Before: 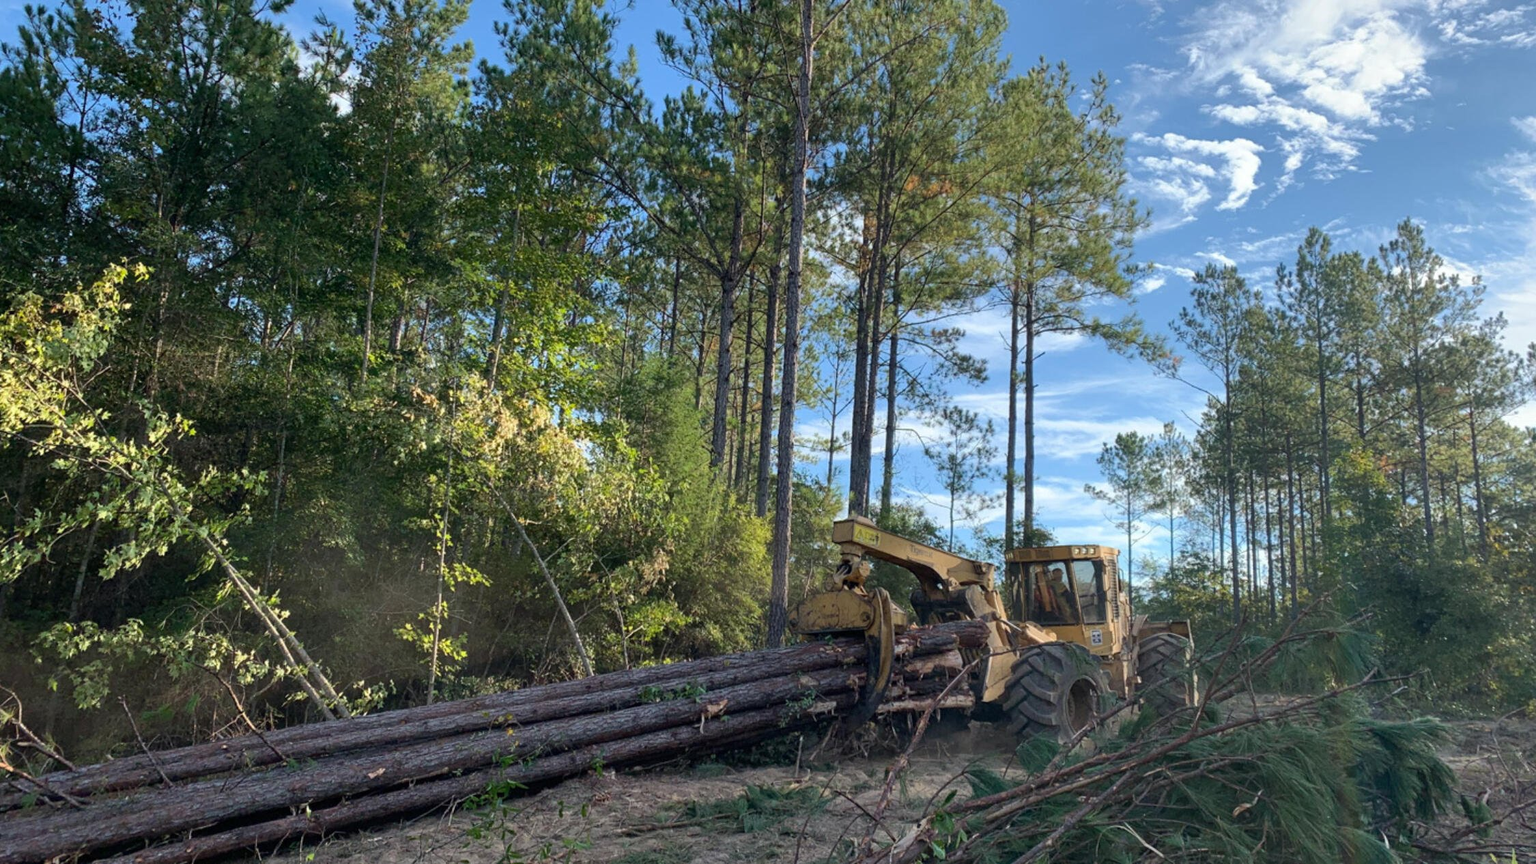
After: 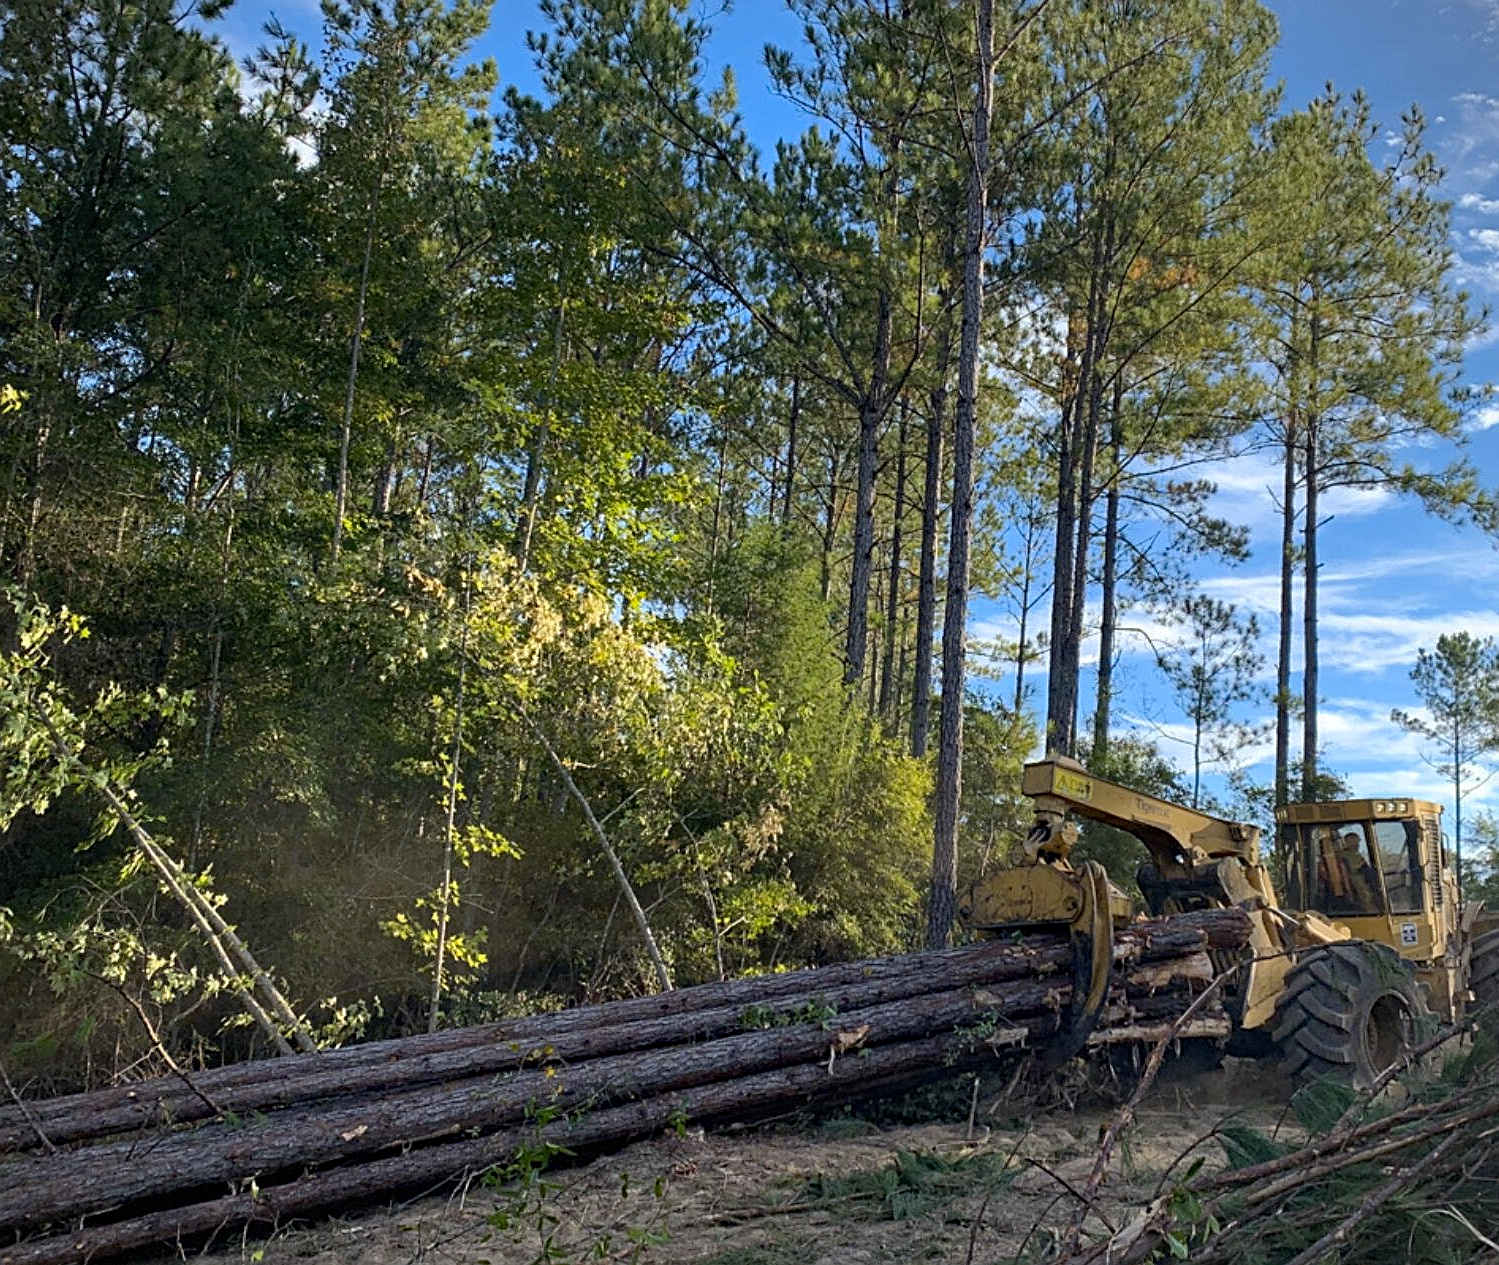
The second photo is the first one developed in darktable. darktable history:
haze removal: strength 0.29, distance 0.25, compatibility mode true, adaptive false
vignetting: fall-off start 85%, fall-off radius 80%, brightness -0.182, saturation -0.3, width/height ratio 1.219, dithering 8-bit output, unbound false
sharpen: on, module defaults
crop and rotate: left 8.786%, right 24.548%
color contrast: green-magenta contrast 0.8, blue-yellow contrast 1.1, unbound 0
